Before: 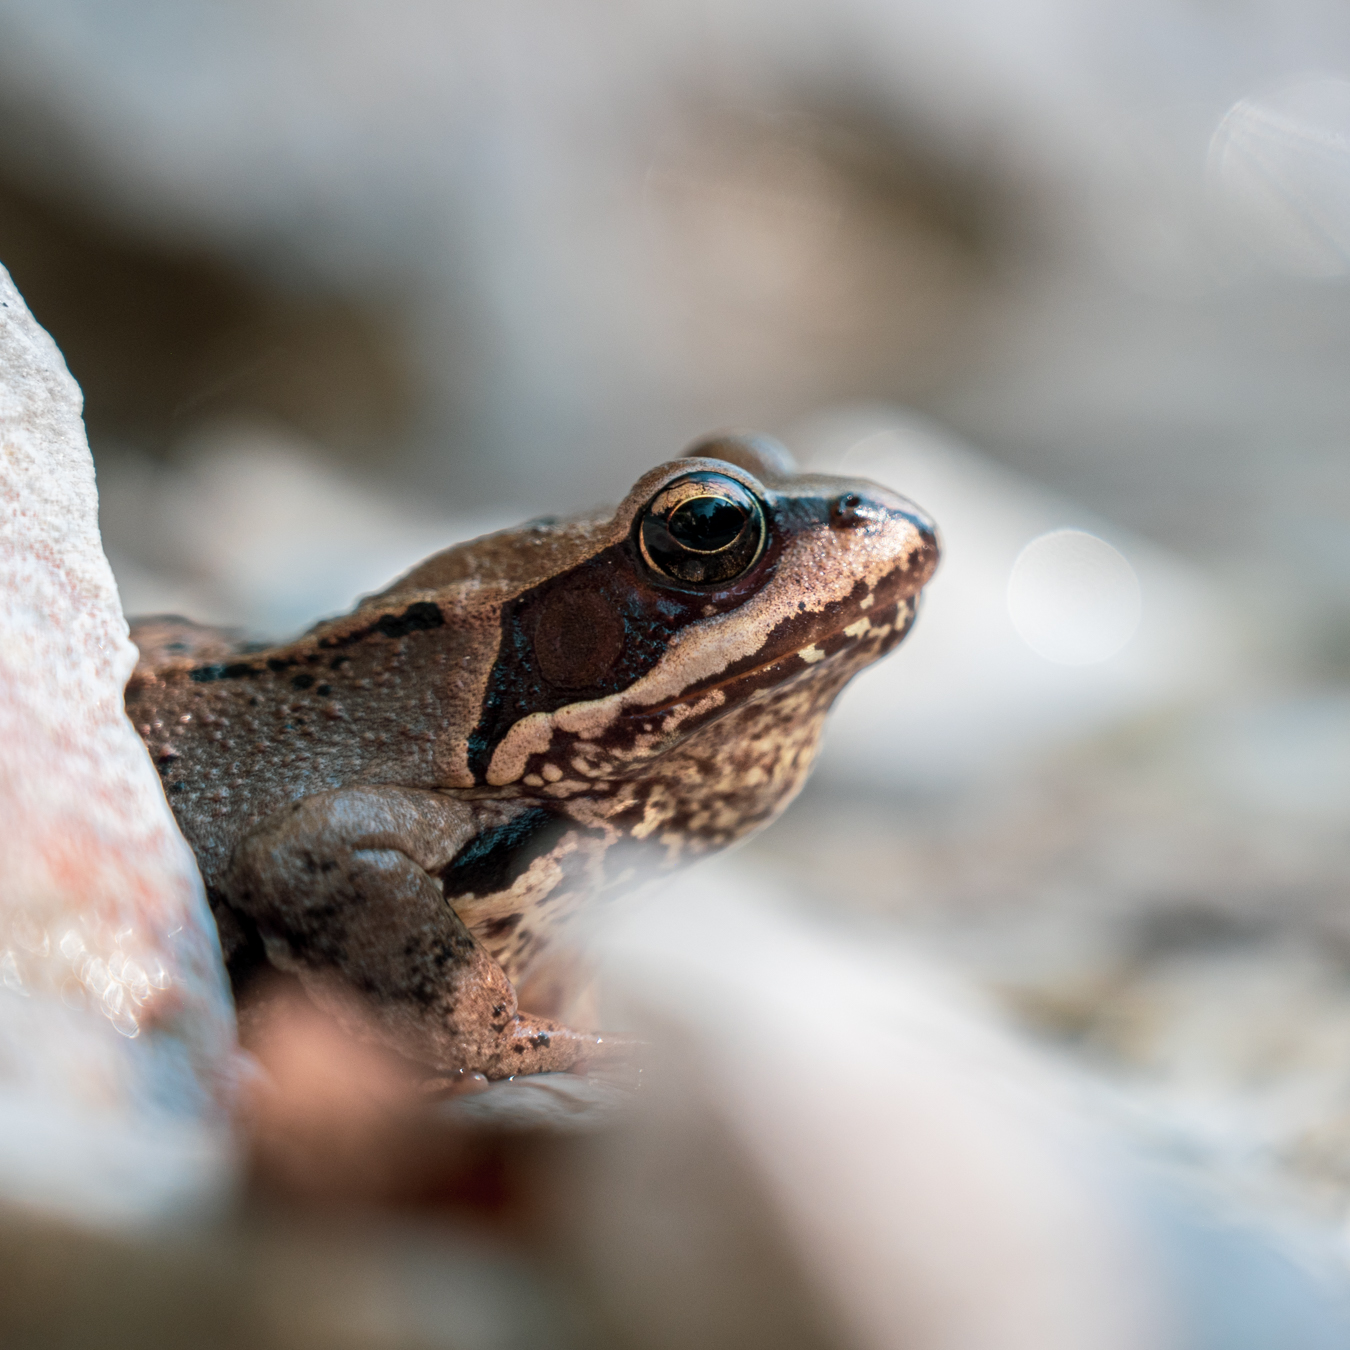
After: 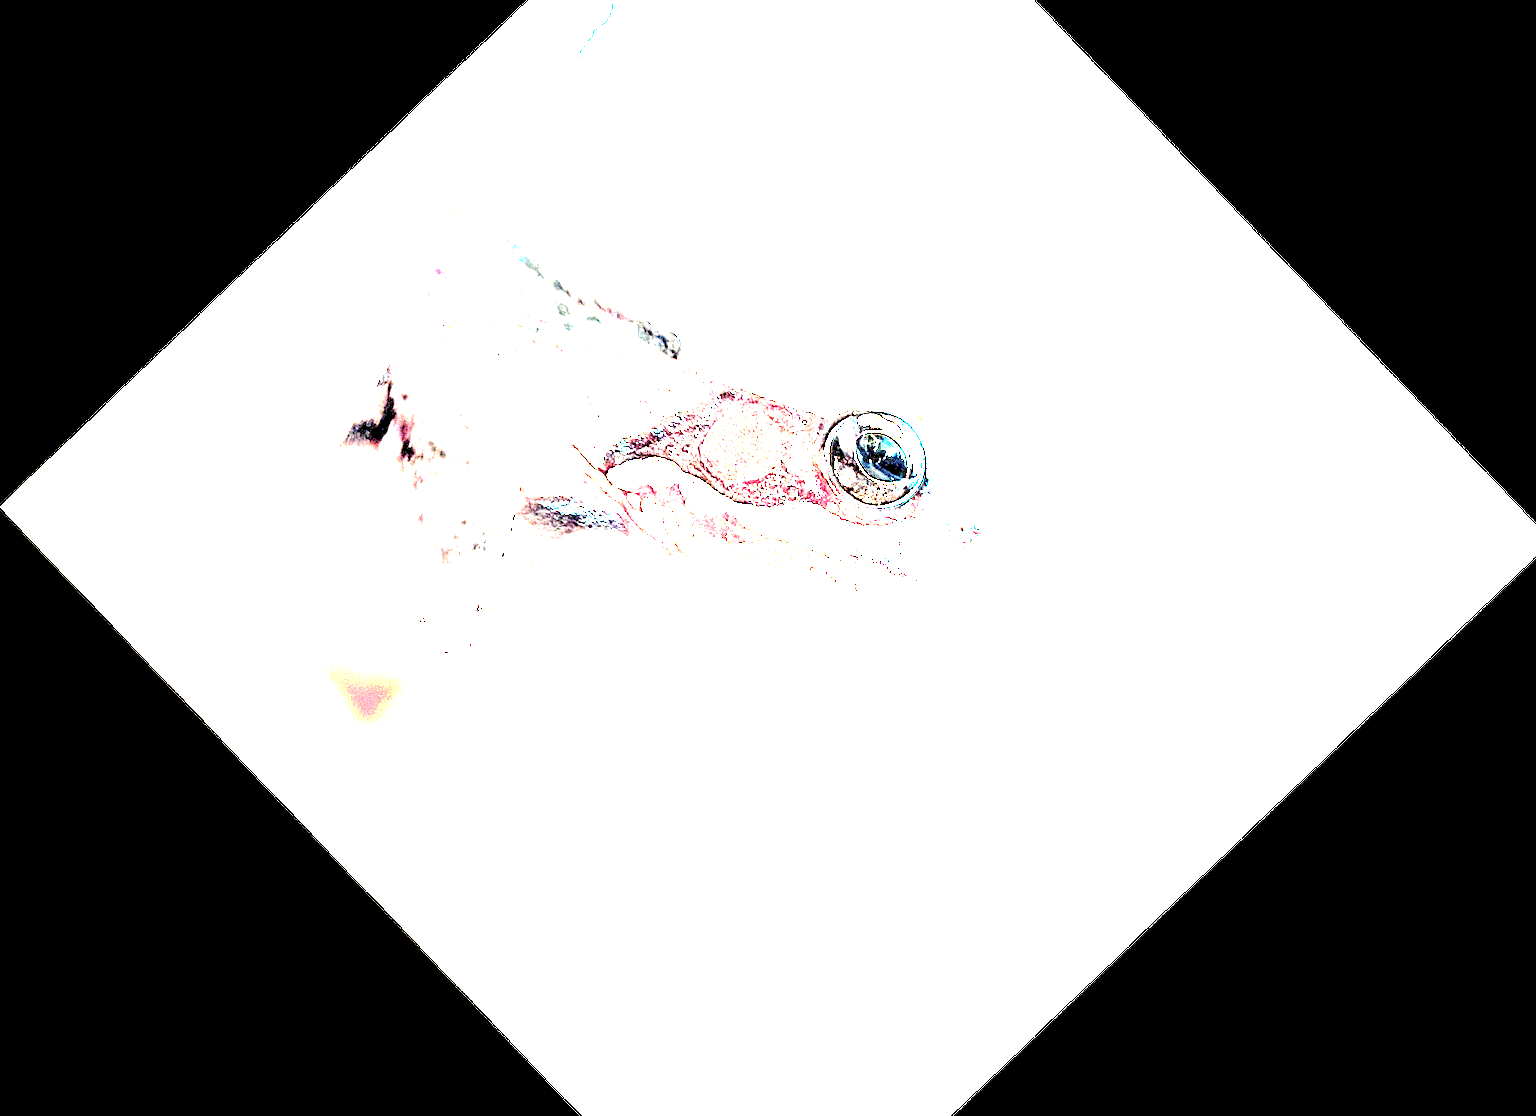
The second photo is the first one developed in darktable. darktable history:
exposure: exposure 8 EV, compensate highlight preservation false
sharpen: on, module defaults
crop and rotate: angle -46.26°, top 16.234%, right 0.912%, bottom 11.704%
